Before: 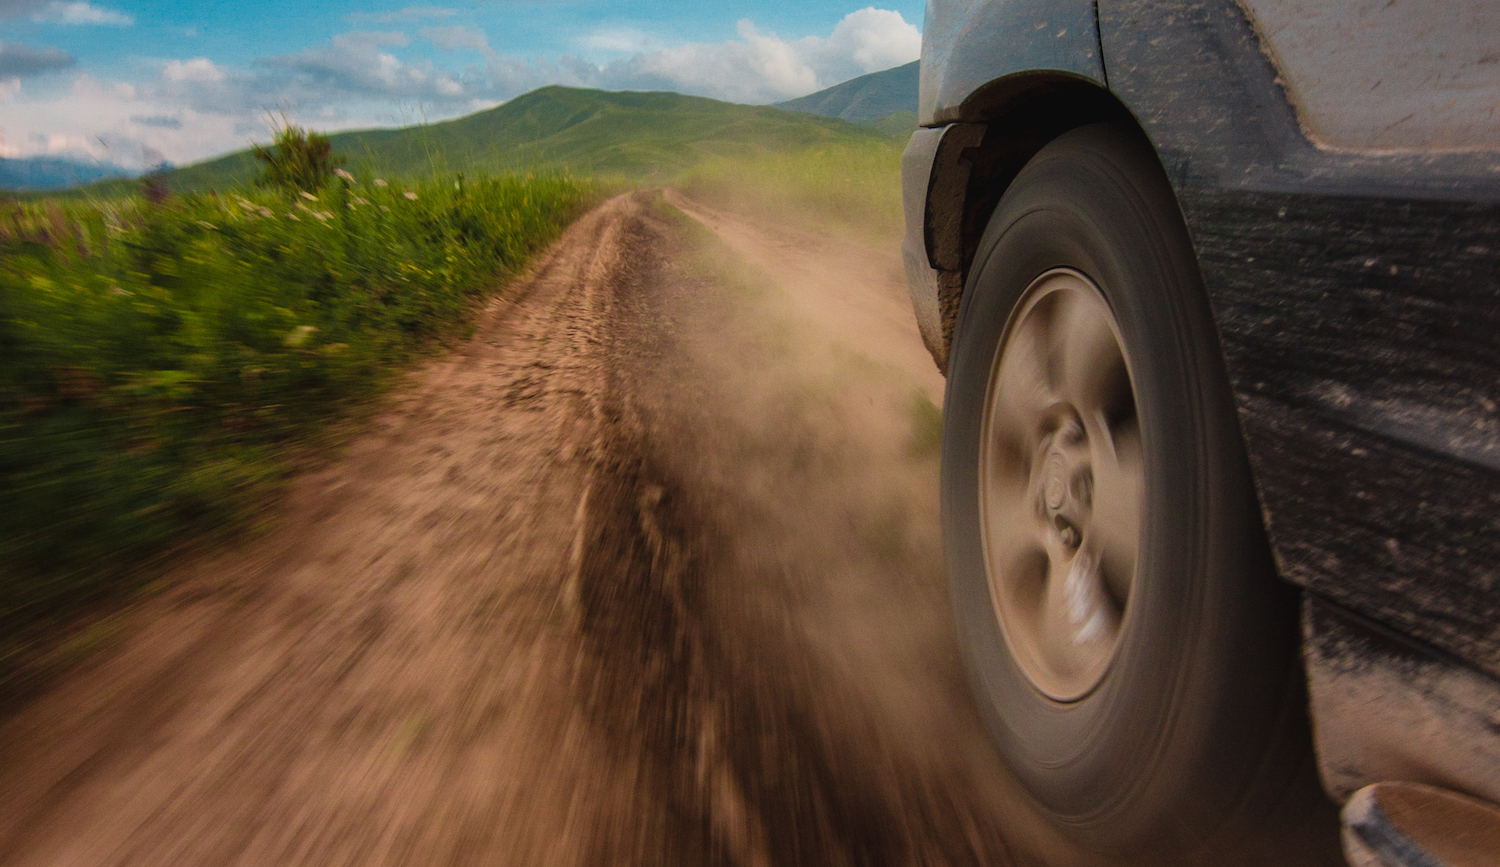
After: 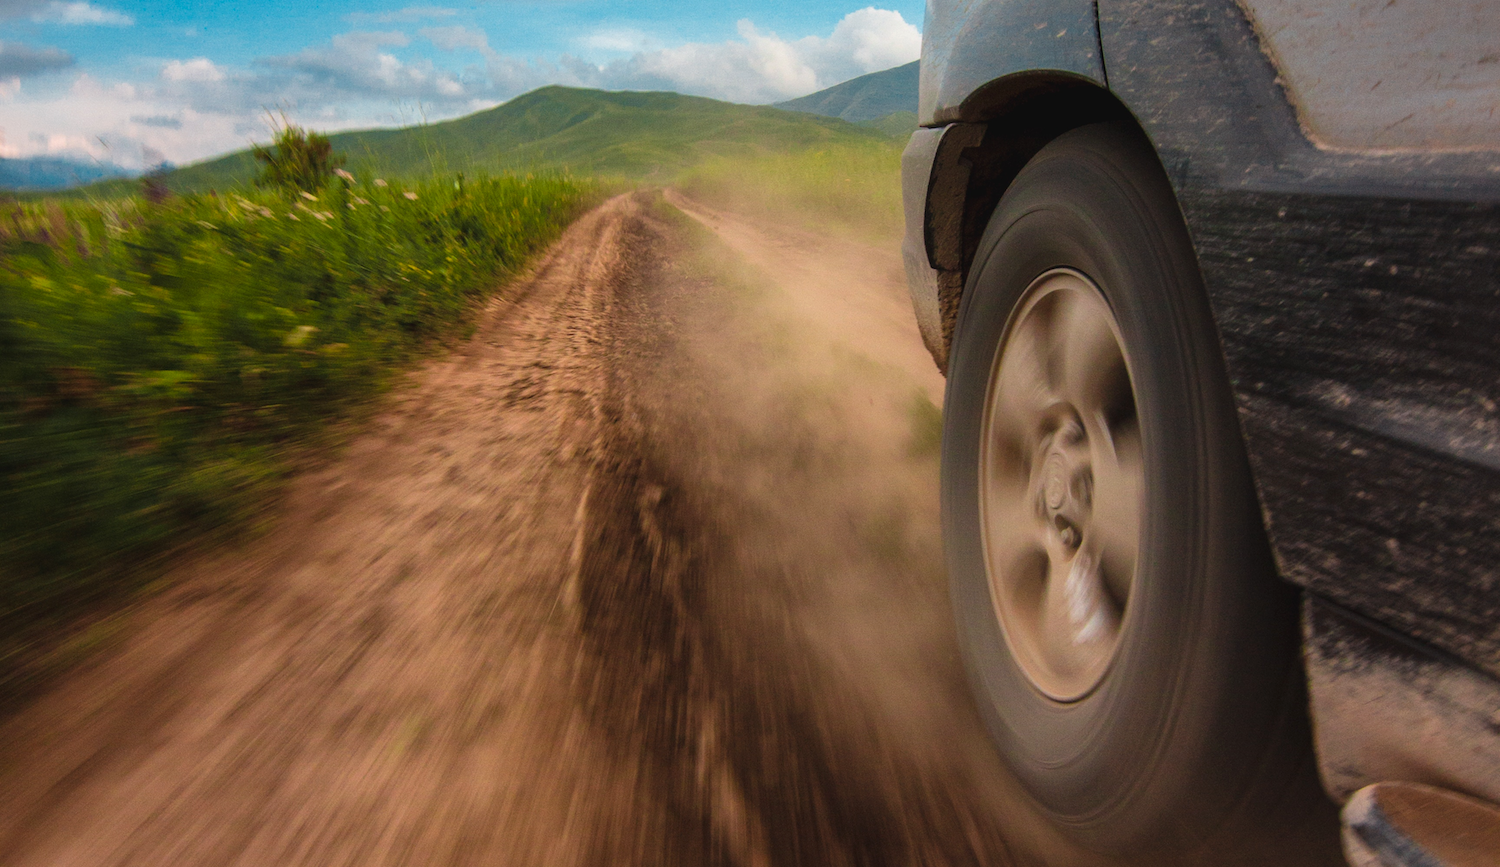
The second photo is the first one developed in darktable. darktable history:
exposure: exposure 0.3 EV, compensate highlight preservation false
vibrance: on, module defaults
